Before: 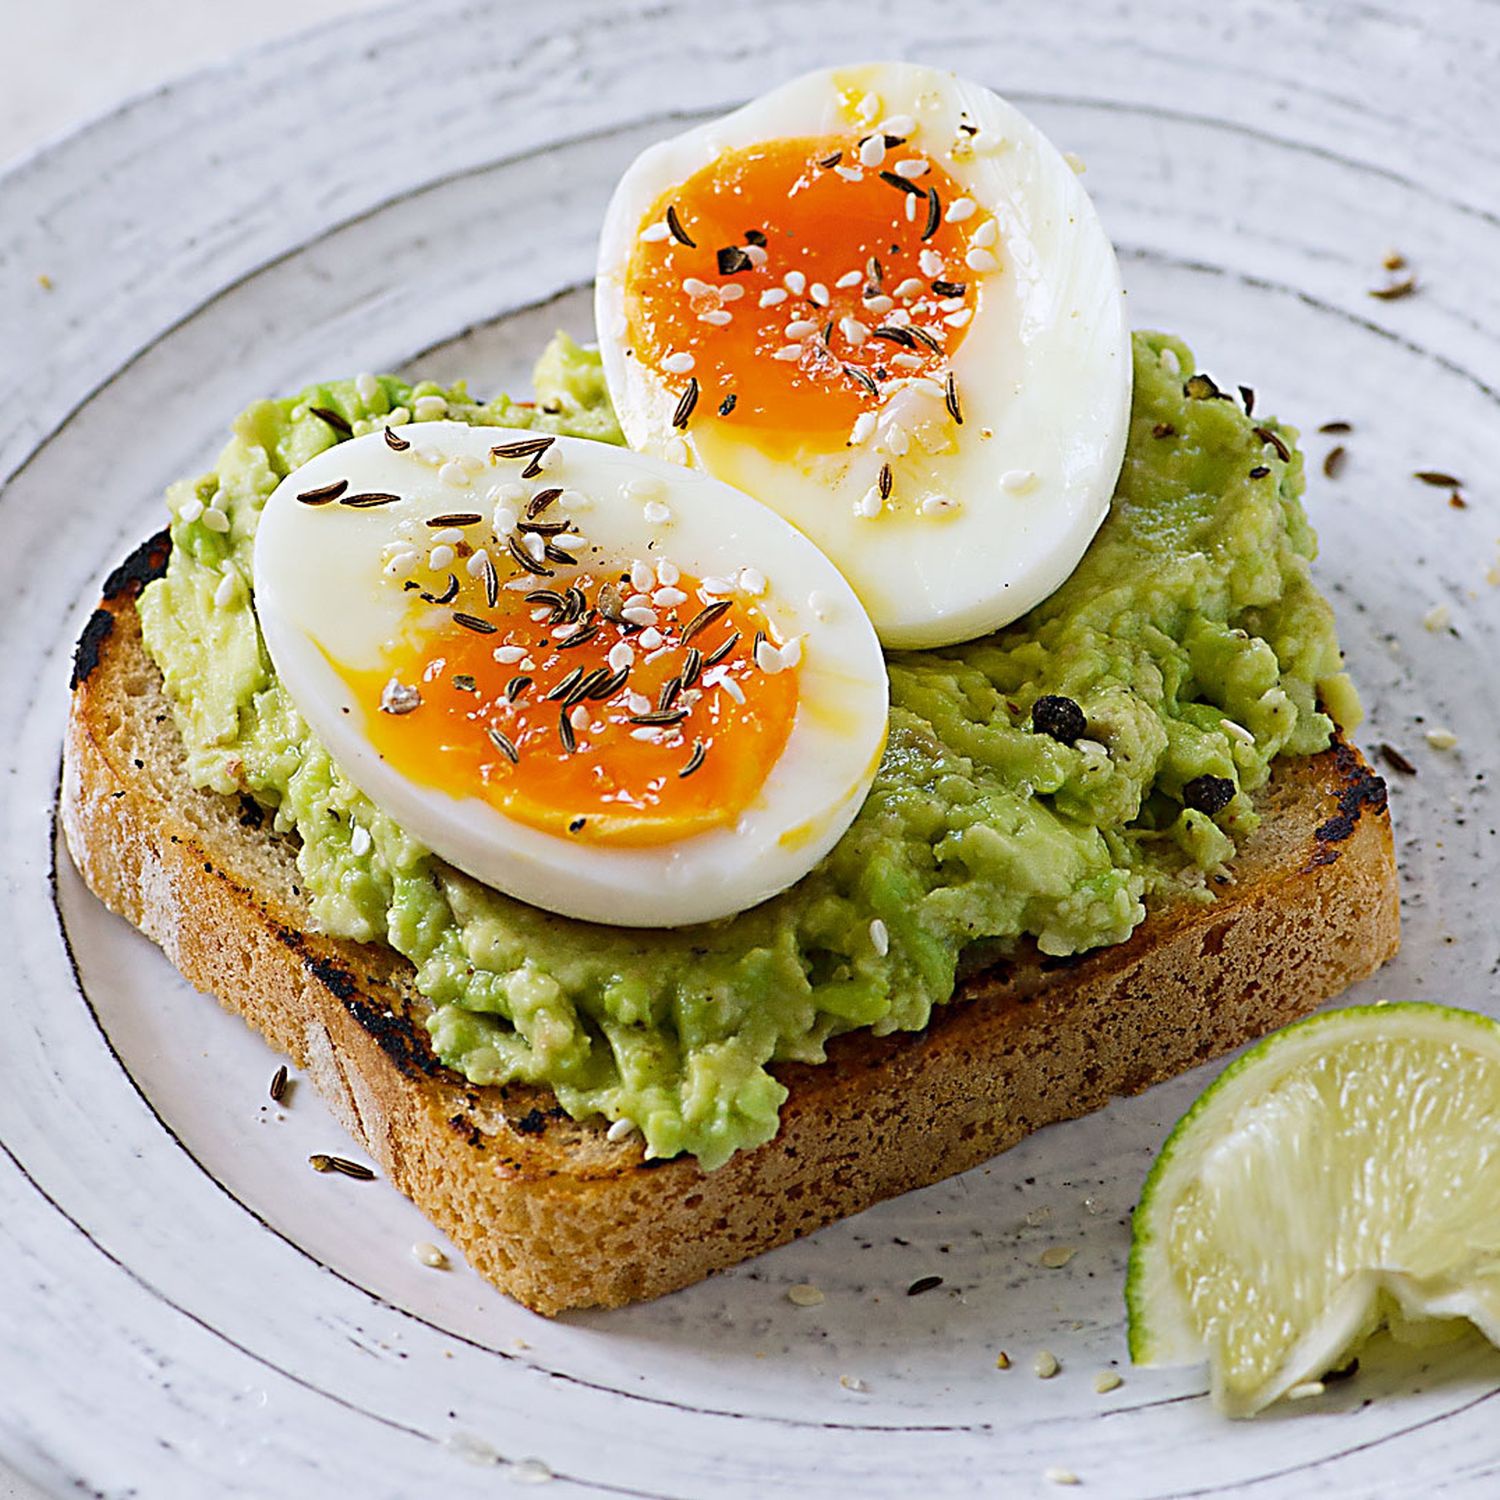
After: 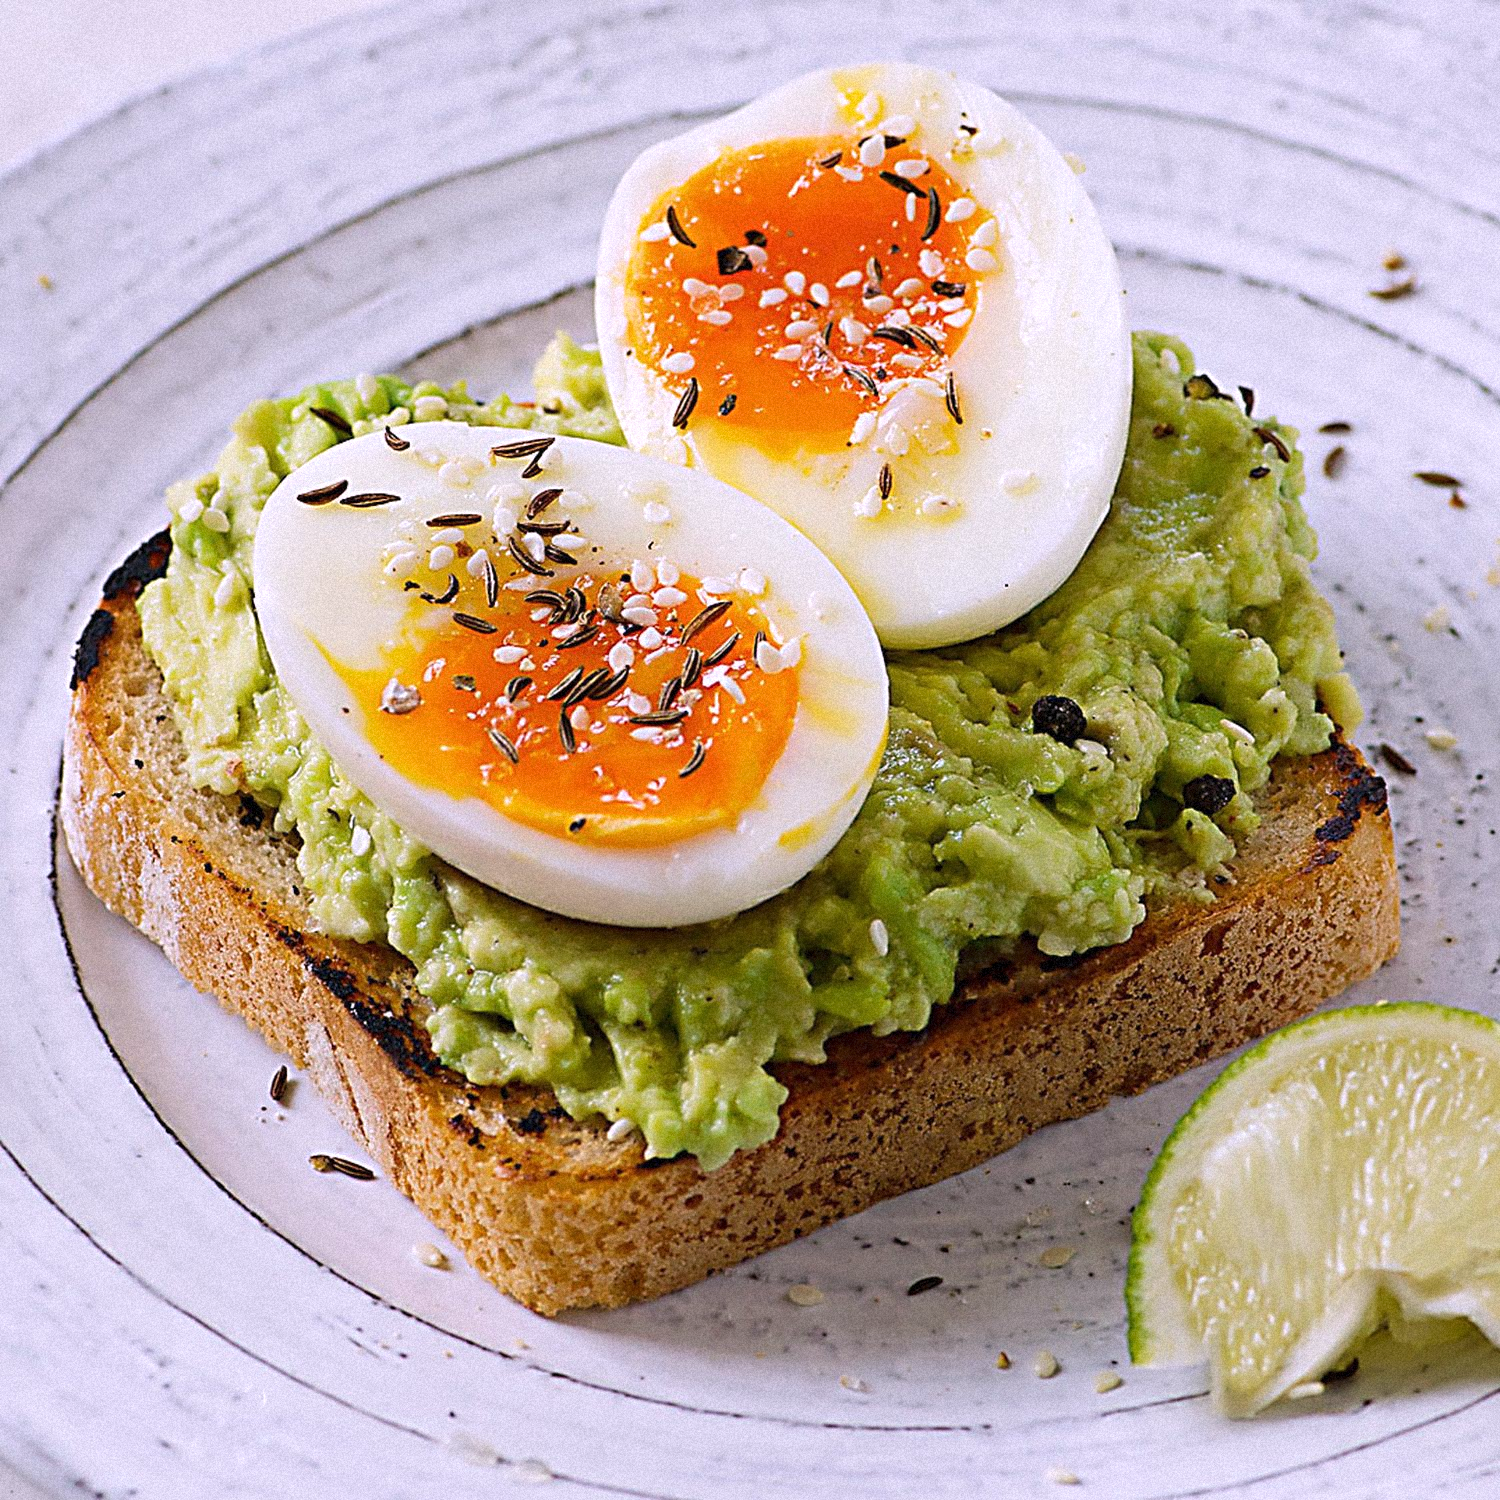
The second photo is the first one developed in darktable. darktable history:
white balance: red 1.05, blue 1.072
grain: mid-tones bias 0%
